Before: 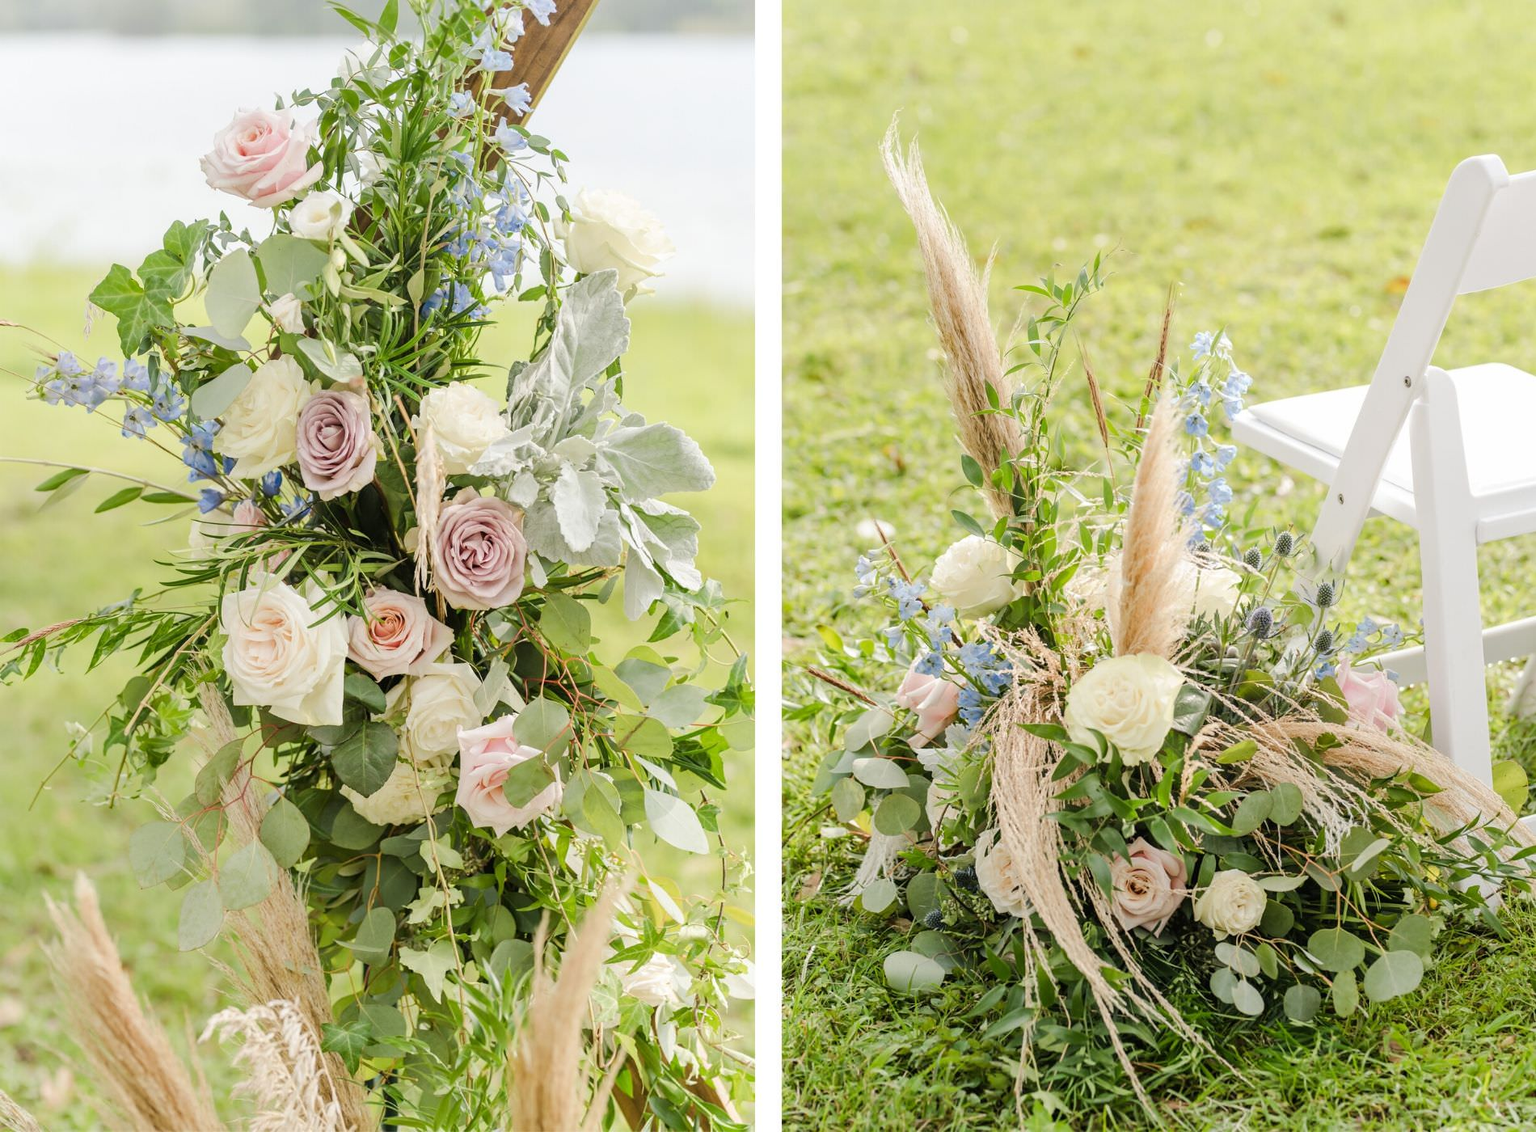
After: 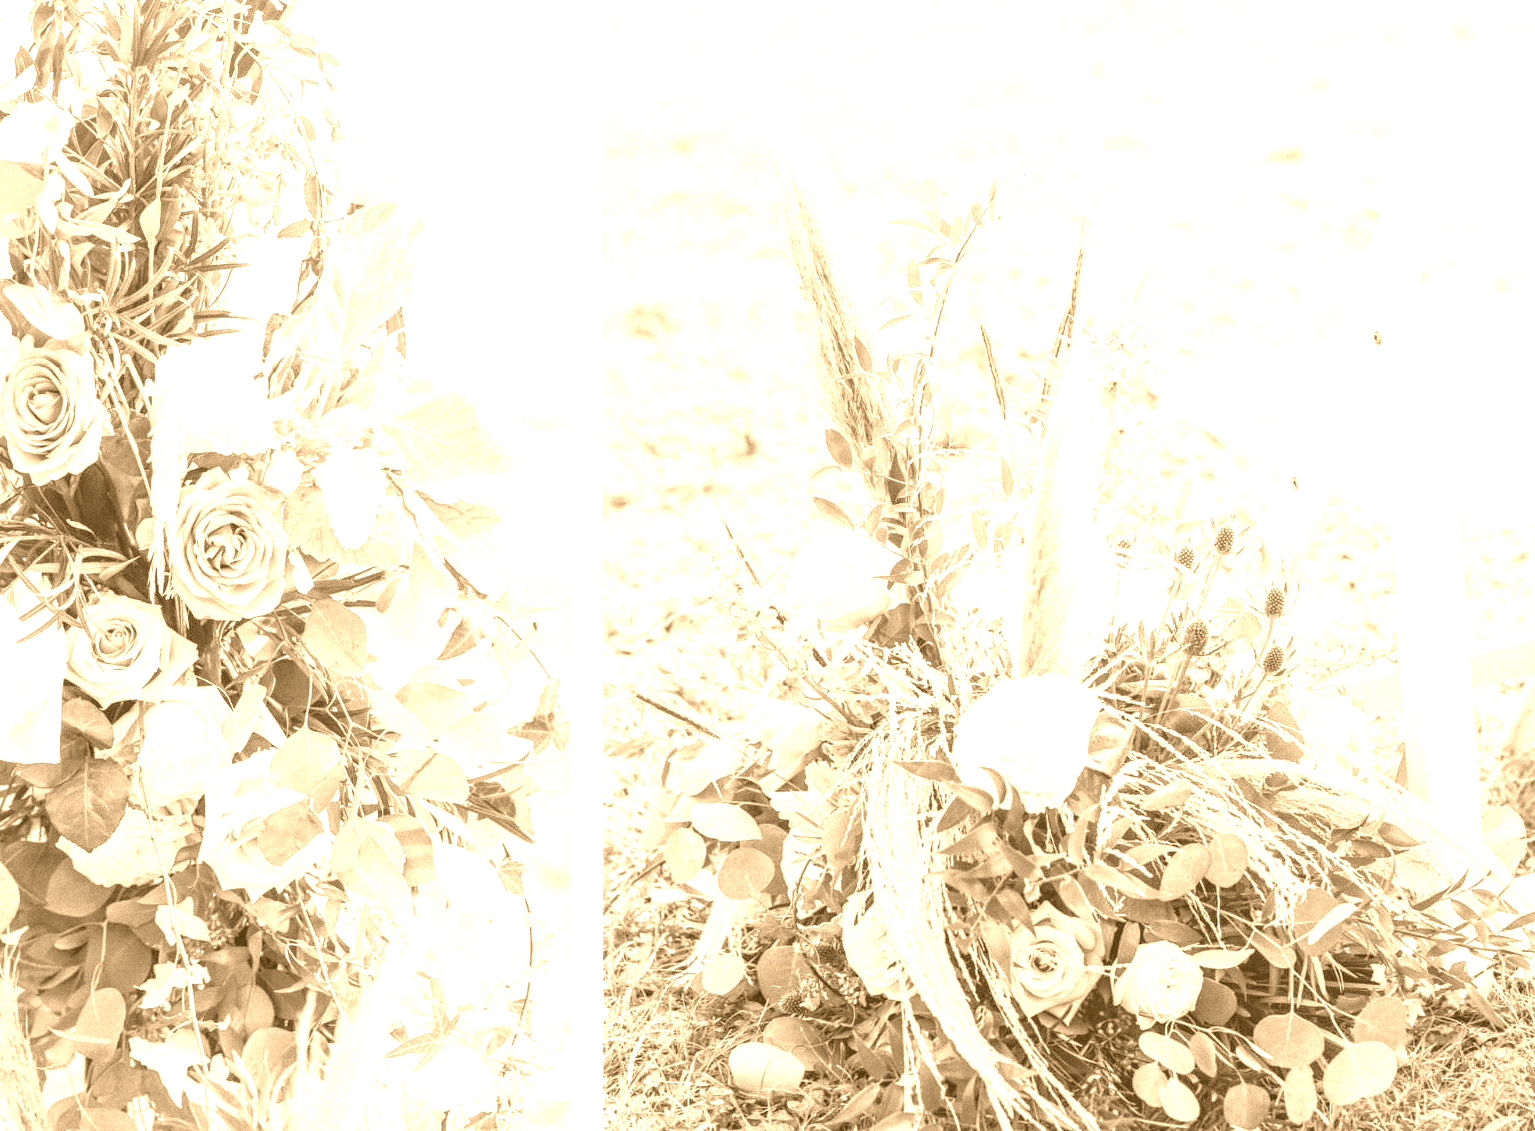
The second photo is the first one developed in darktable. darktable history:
colorize: hue 28.8°, source mix 100%
exposure: exposure 0.559 EV, compensate highlight preservation false
local contrast: on, module defaults
grain: mid-tones bias 0%
rgb curve: curves: ch0 [(0, 0) (0.053, 0.068) (0.122, 0.128) (1, 1)]
crop: left 19.159%, top 9.58%, bottom 9.58%
